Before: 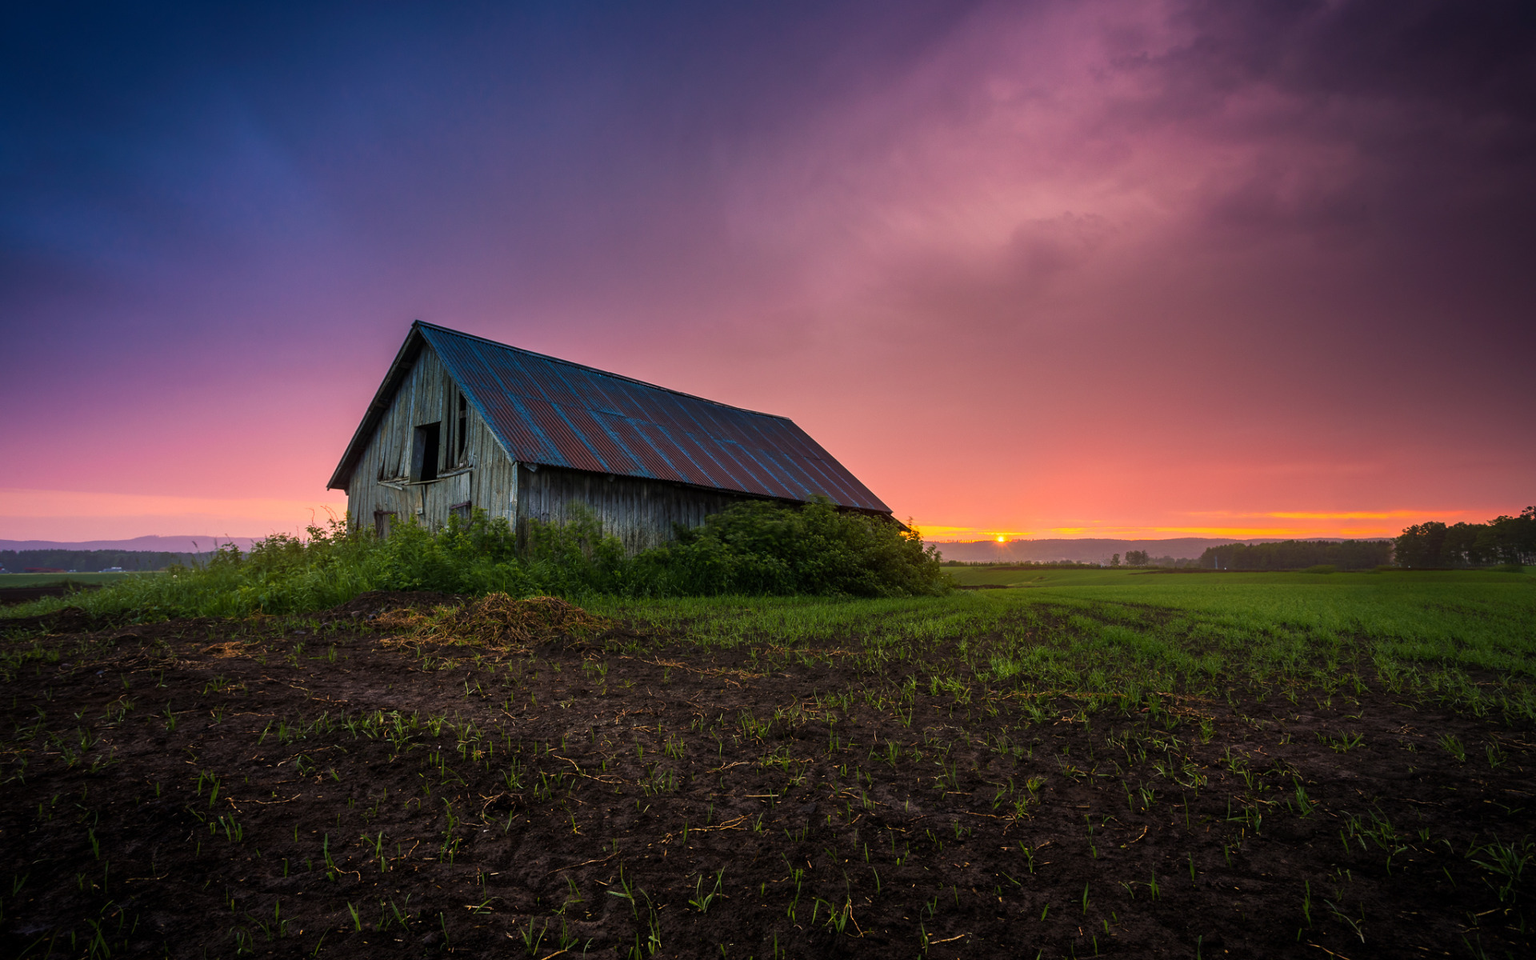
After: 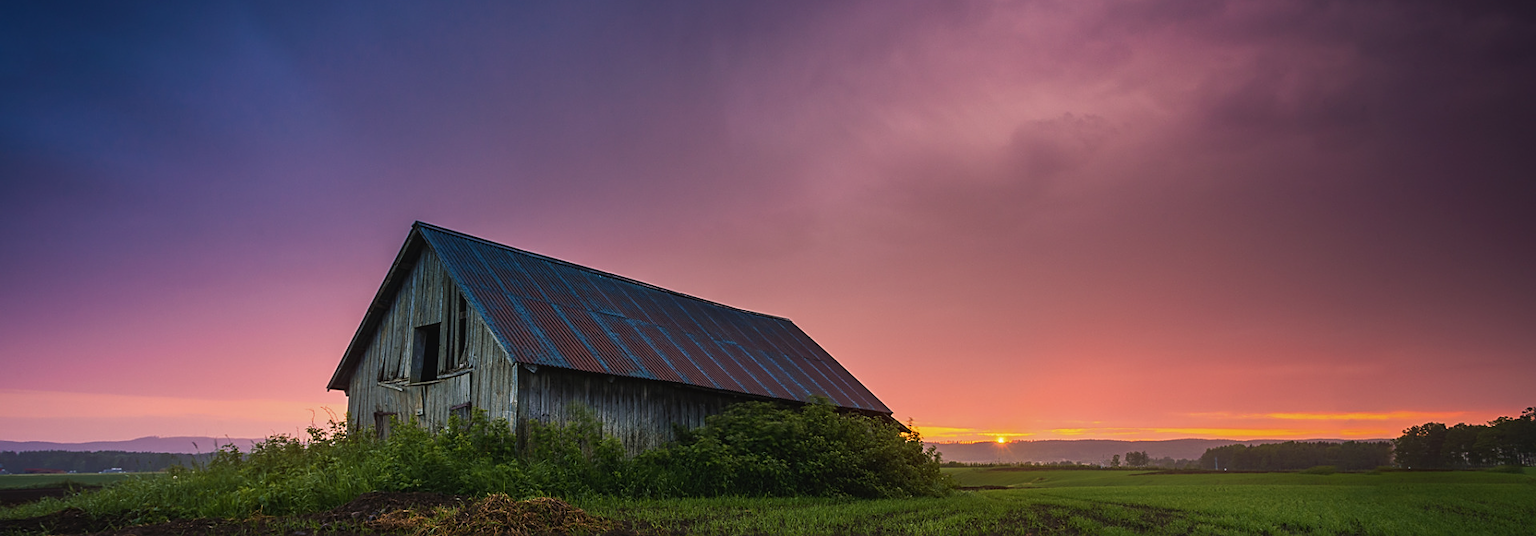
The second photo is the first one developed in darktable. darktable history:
crop and rotate: top 10.41%, bottom 33.698%
sharpen: on, module defaults
contrast brightness saturation: contrast -0.074, brightness -0.04, saturation -0.107
